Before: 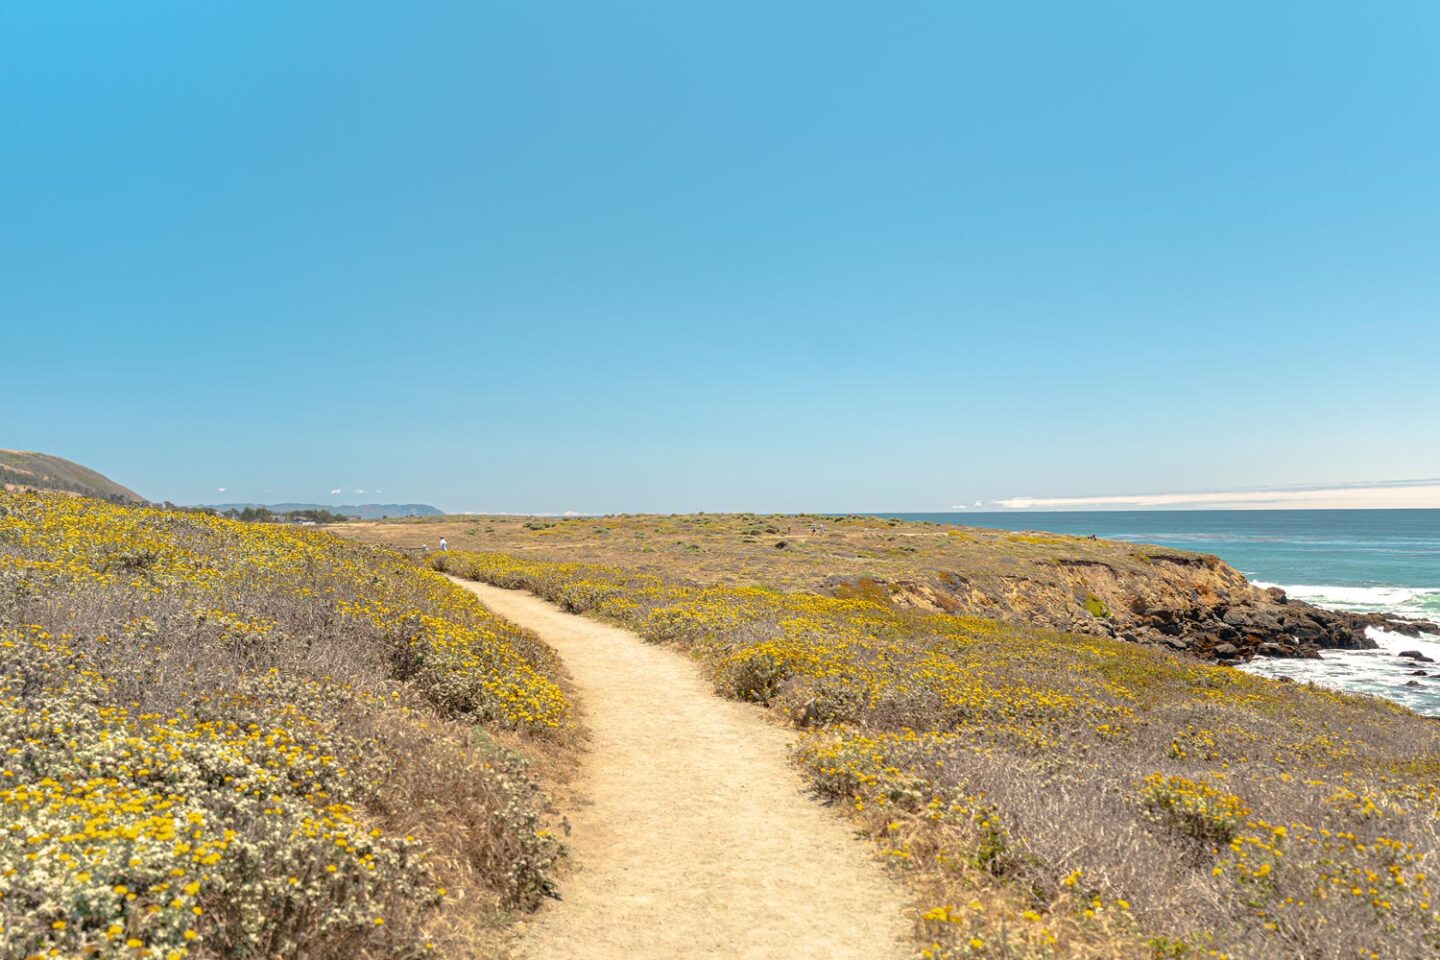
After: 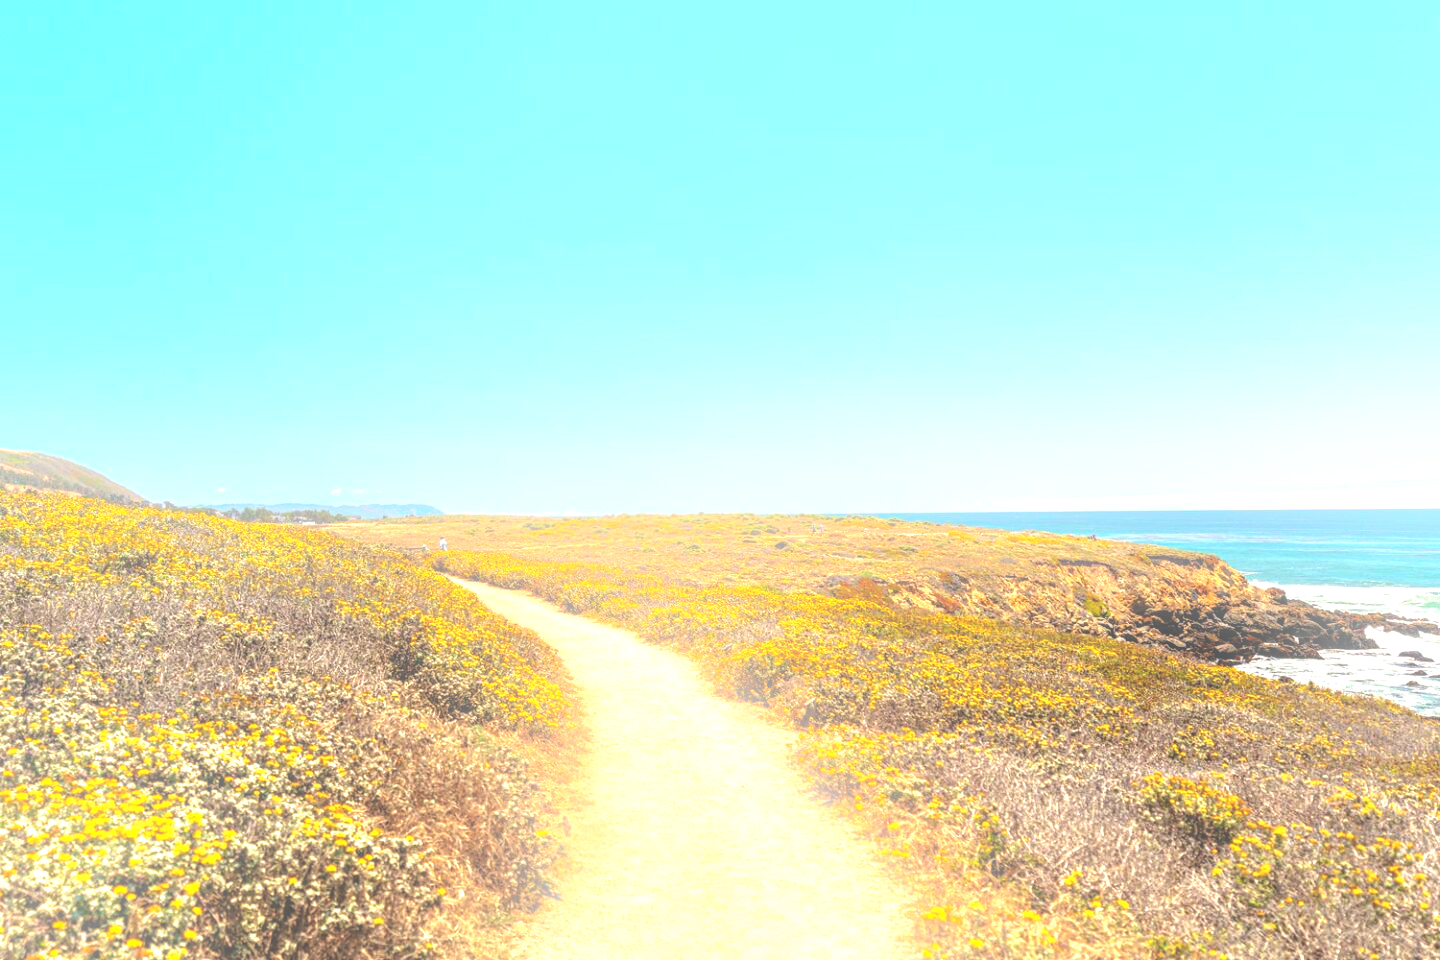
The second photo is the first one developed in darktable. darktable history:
local contrast: detail 160%
bloom: on, module defaults
base curve: curves: ch0 [(0, 0.036) (0.007, 0.037) (0.604, 0.887) (1, 1)], preserve colors none
